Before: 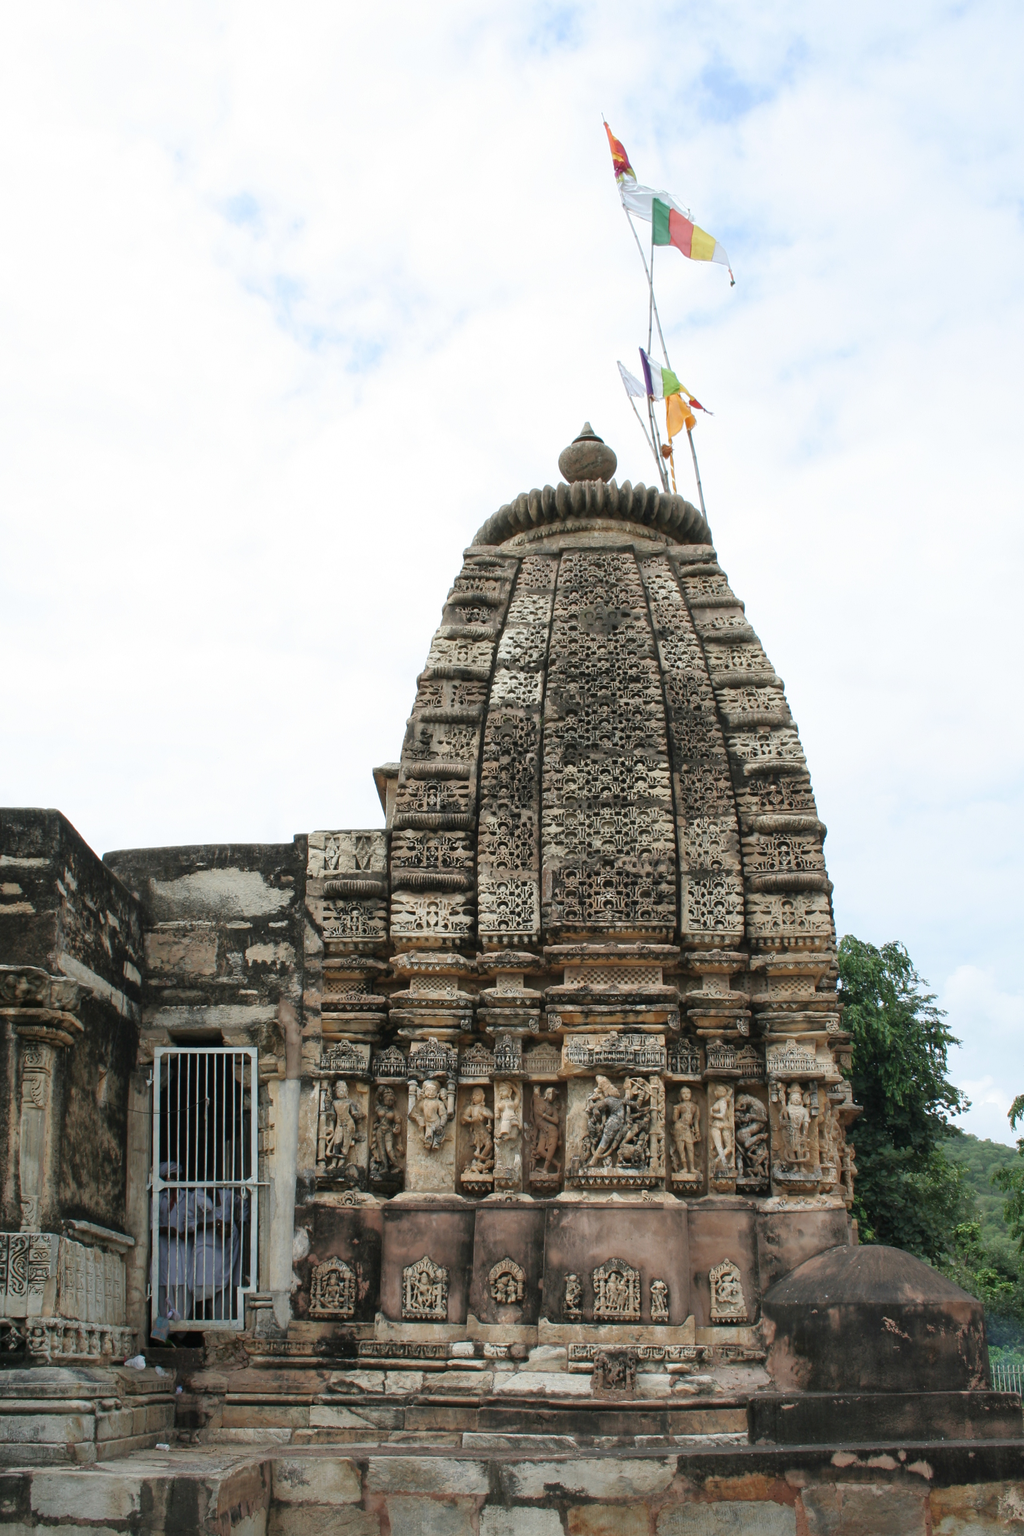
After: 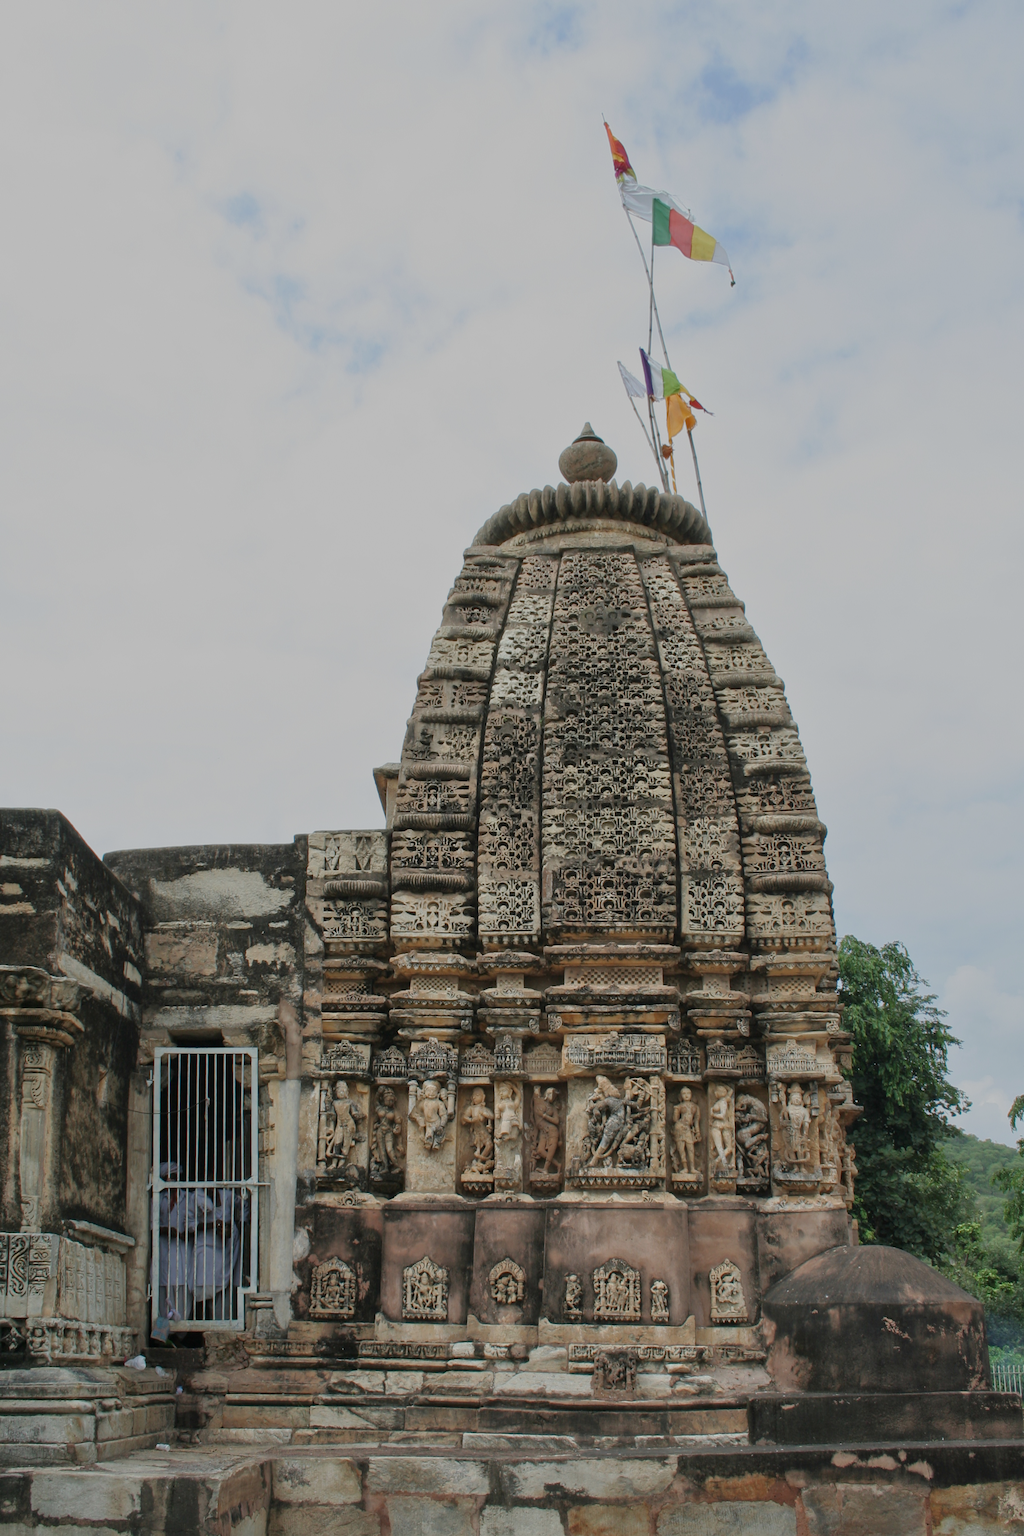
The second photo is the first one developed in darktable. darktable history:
tone equalizer "reduce highlights": -8 EV -0.002 EV, -7 EV 0.005 EV, -6 EV -0.008 EV, -5 EV 0.007 EV, -4 EV -0.042 EV, -3 EV -0.233 EV, -2 EV -0.662 EV, -1 EV -0.983 EV, +0 EV -0.969 EV, smoothing diameter 2%, edges refinement/feathering 20, mask exposure compensation -1.57 EV, filter diffusion 5
